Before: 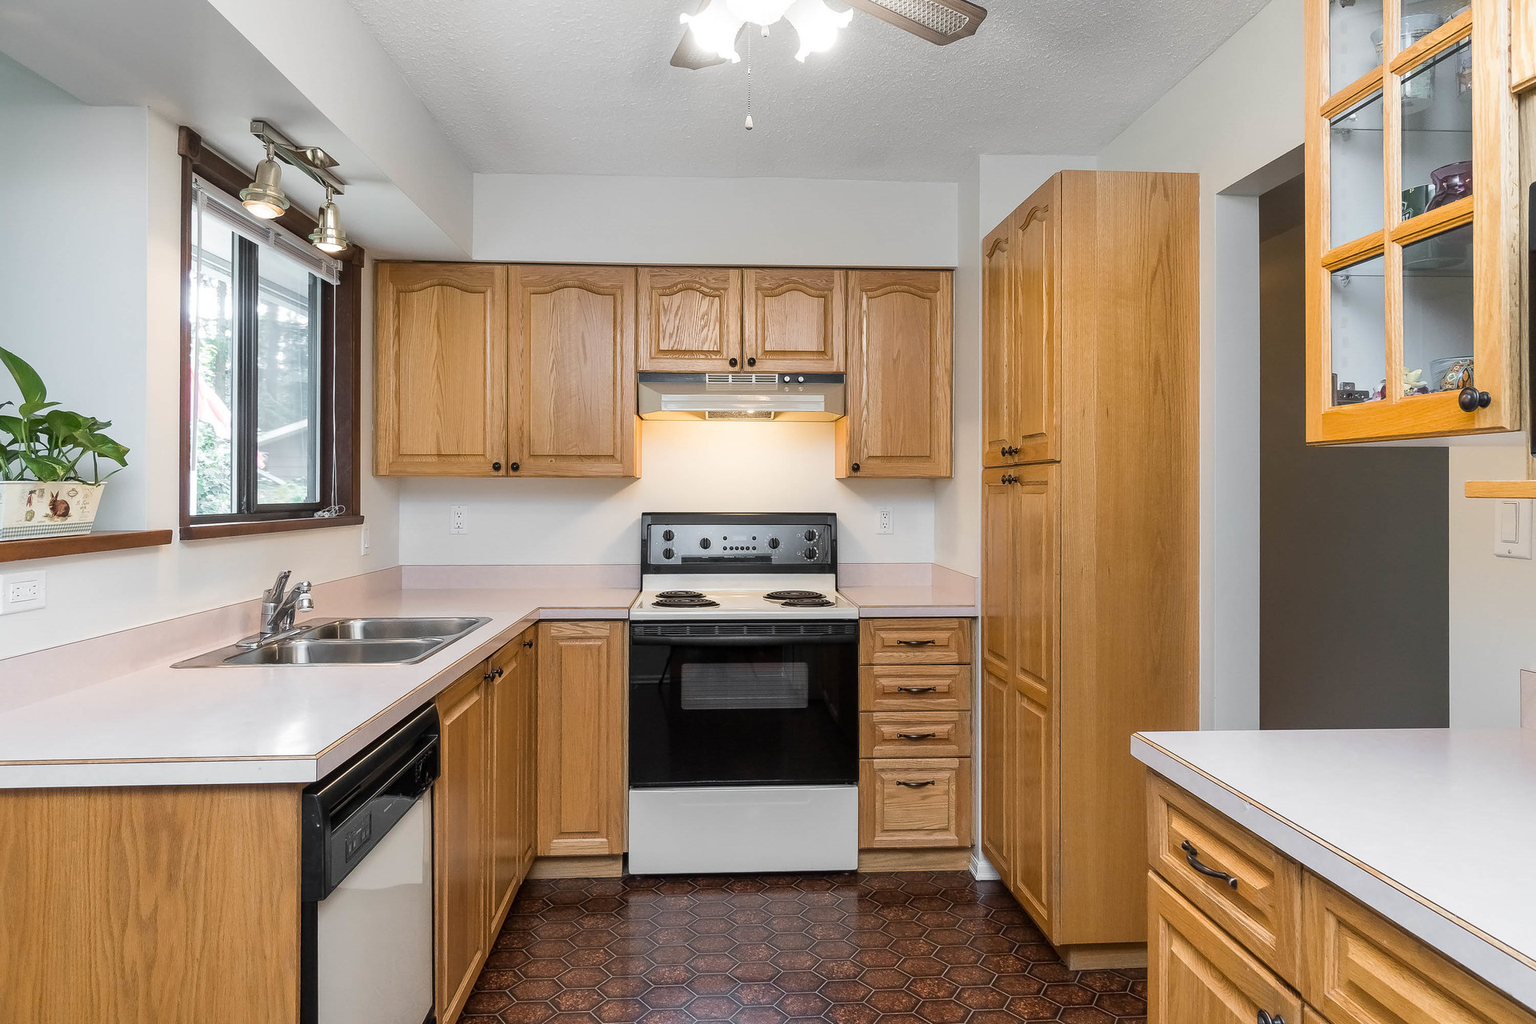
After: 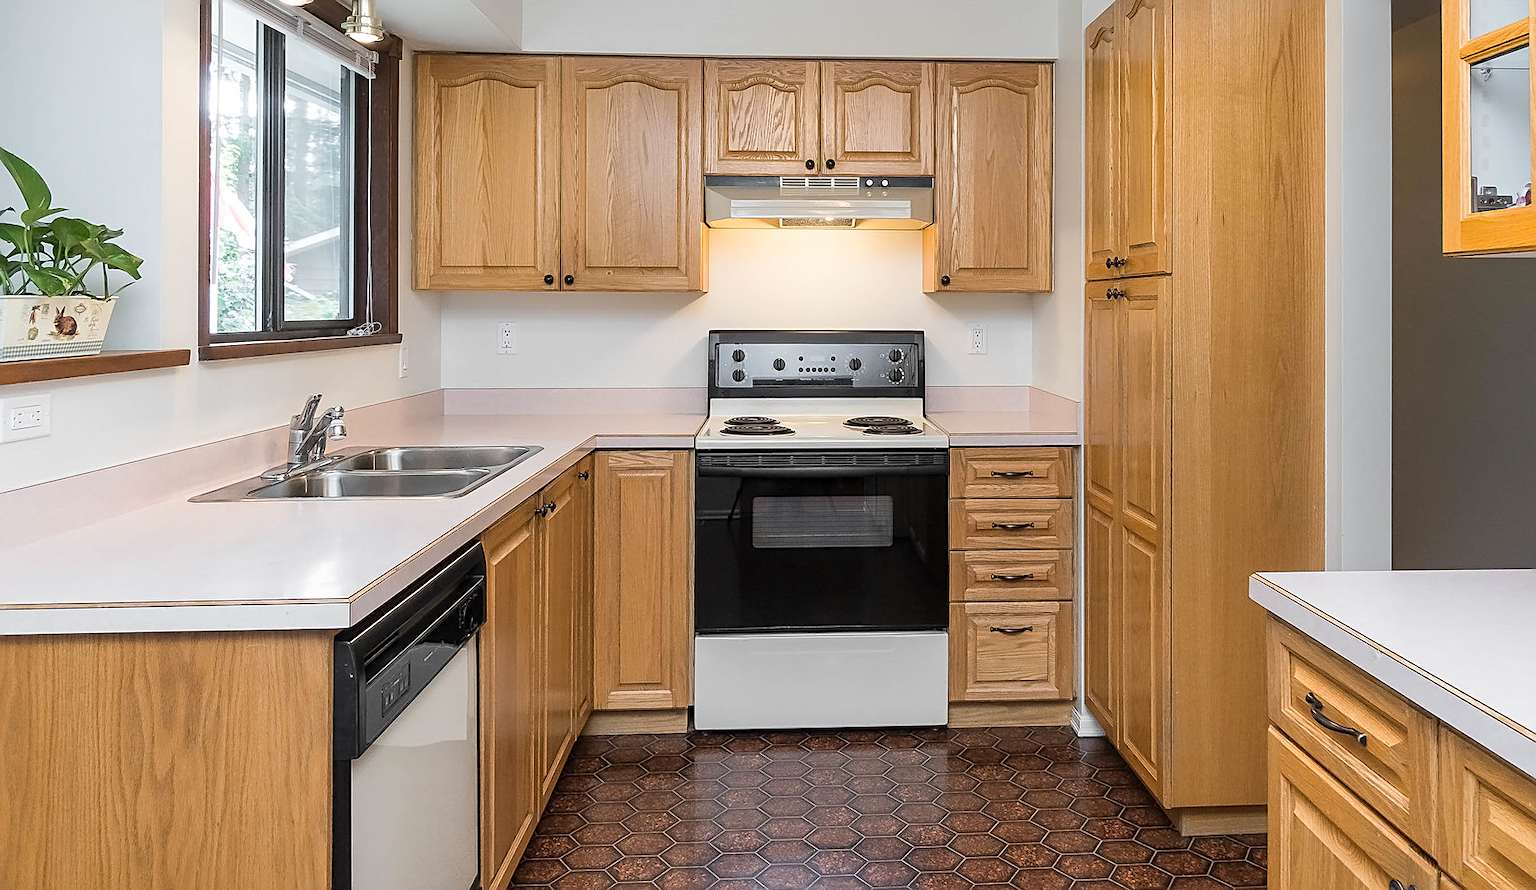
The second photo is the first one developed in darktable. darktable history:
sharpen: on, module defaults
contrast brightness saturation: contrast 0.05, brightness 0.06, saturation 0.01
crop: top 20.916%, right 9.437%, bottom 0.316%
